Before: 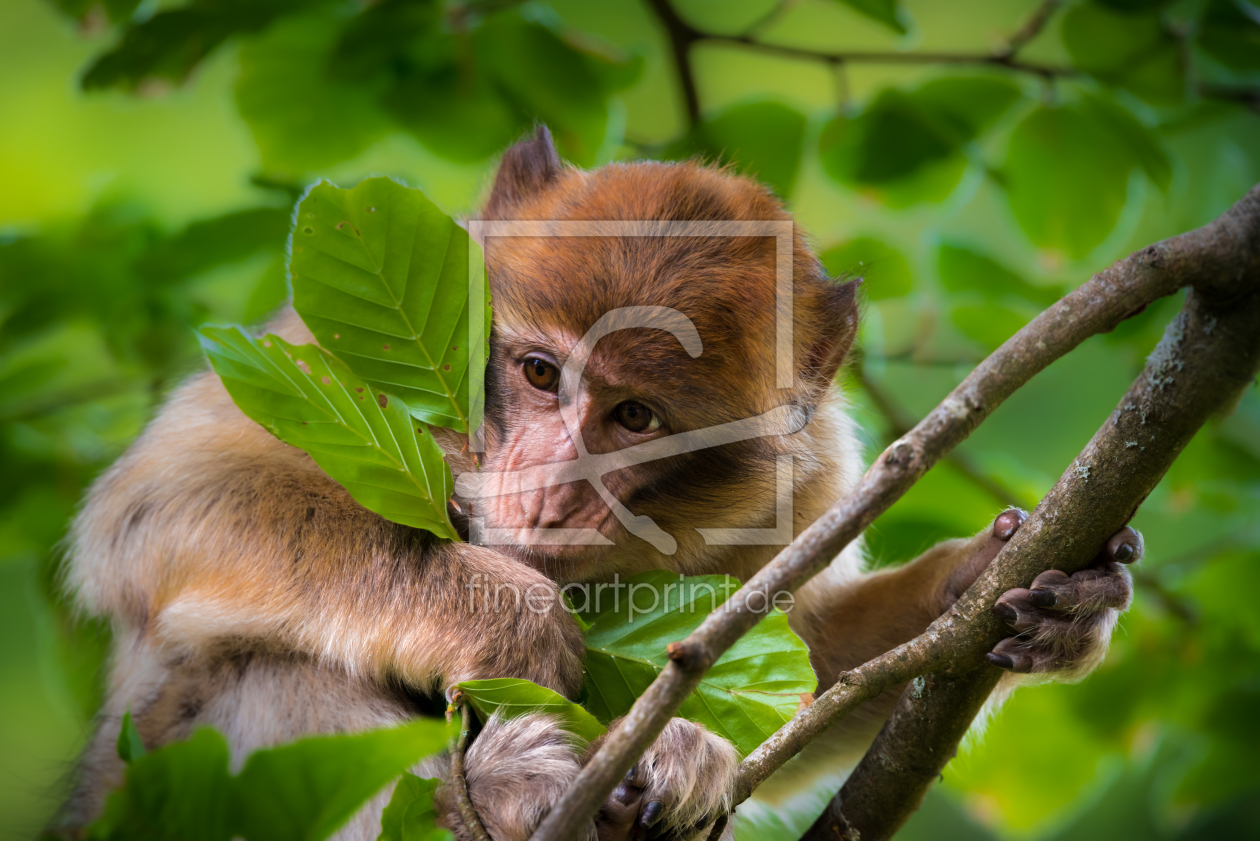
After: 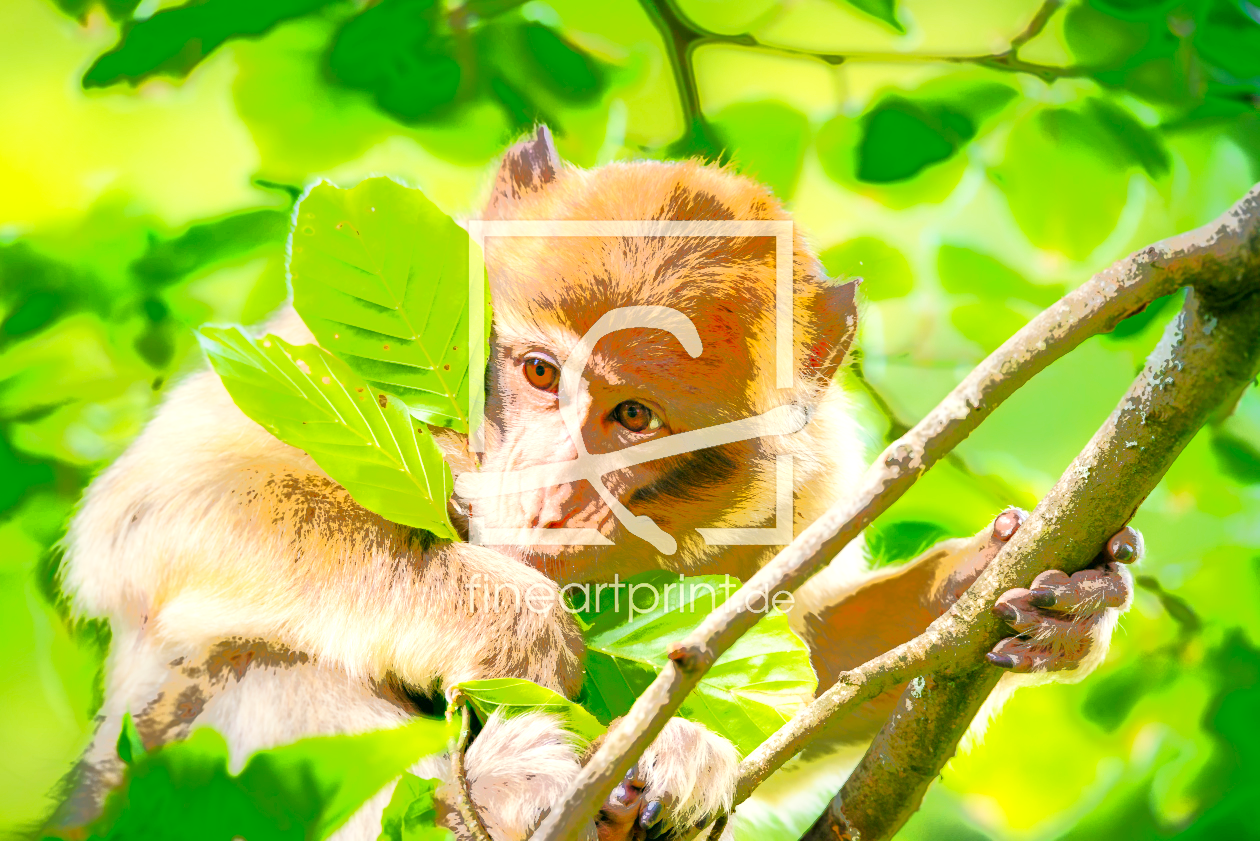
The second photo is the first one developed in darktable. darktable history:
contrast brightness saturation: contrast 0.142
color correction: highlights a* -0.422, highlights b* 9.45, shadows a* -9.13, shadows b* 0.869
base curve: curves: ch0 [(0, 0) (0.032, 0.025) (0.121, 0.166) (0.206, 0.329) (0.605, 0.79) (1, 1)], preserve colors none
tone curve: curves: ch0 [(0, 0) (0.003, 0.011) (0.011, 0.043) (0.025, 0.133) (0.044, 0.226) (0.069, 0.303) (0.1, 0.371) (0.136, 0.429) (0.177, 0.482) (0.224, 0.516) (0.277, 0.539) (0.335, 0.535) (0.399, 0.517) (0.468, 0.498) (0.543, 0.523) (0.623, 0.655) (0.709, 0.83) (0.801, 0.827) (0.898, 0.89) (1, 1)], color space Lab, linked channels, preserve colors none
exposure: black level correction 0, exposure 1.101 EV, compensate highlight preservation false
